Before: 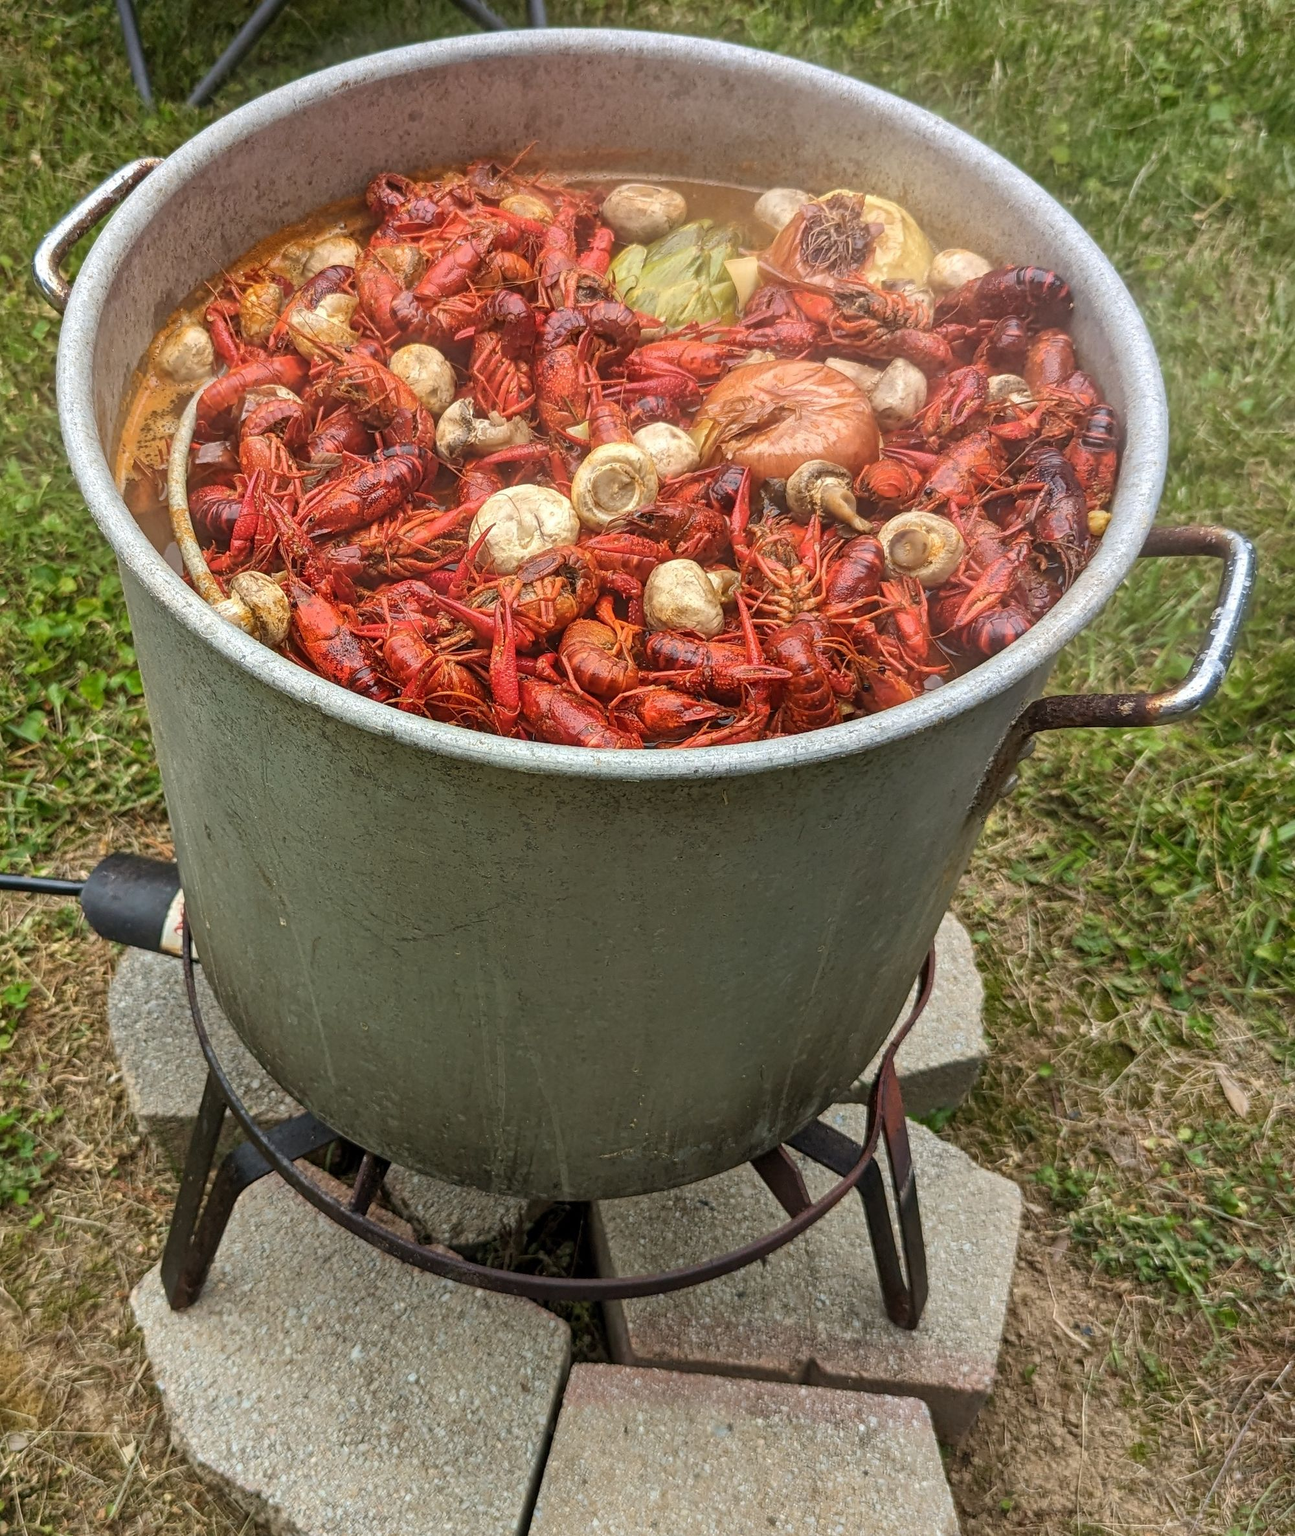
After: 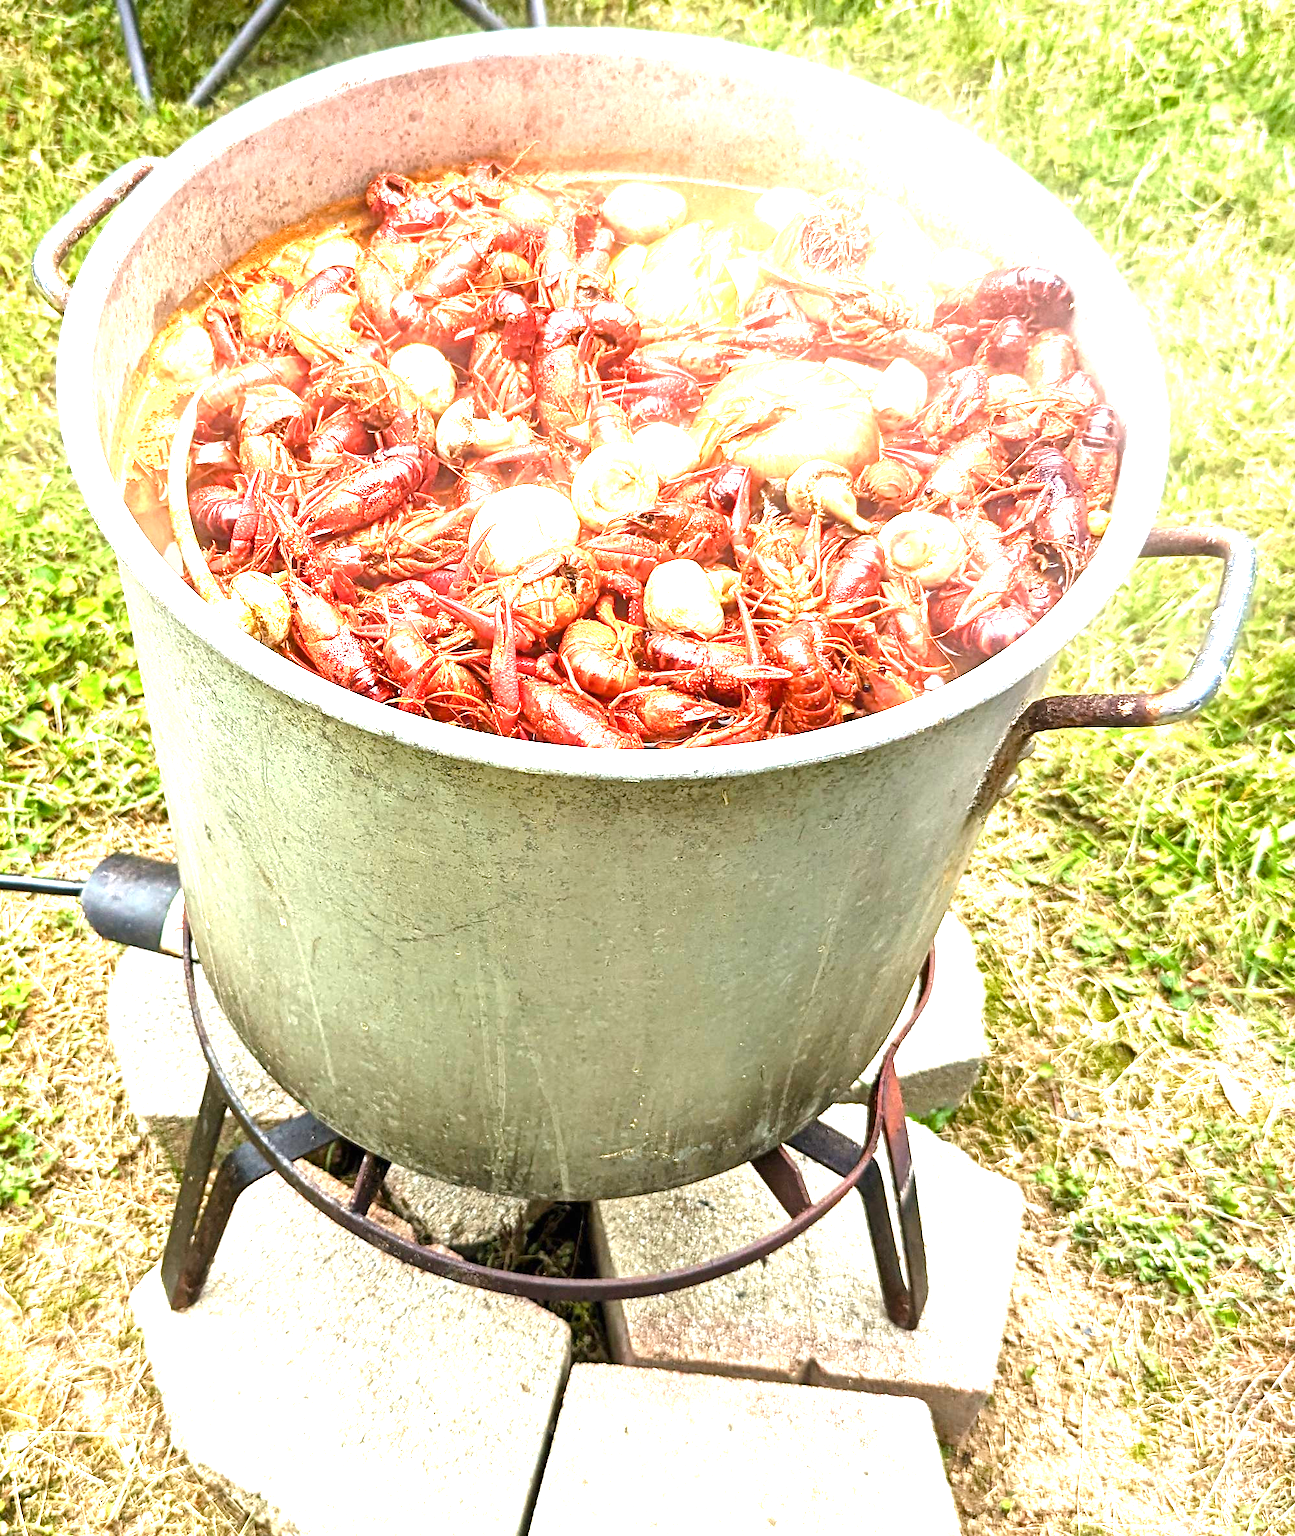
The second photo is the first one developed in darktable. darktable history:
color balance rgb: shadows lift › luminance -20%, power › hue 72.24°, highlights gain › luminance 15%, global offset › hue 171.6°, perceptual saturation grading › global saturation 14.09%, perceptual saturation grading › highlights -25%, perceptual saturation grading › shadows 25%, global vibrance 25%, contrast 10%
exposure: black level correction 0, exposure 2.138 EV, compensate exposure bias true, compensate highlight preservation false
